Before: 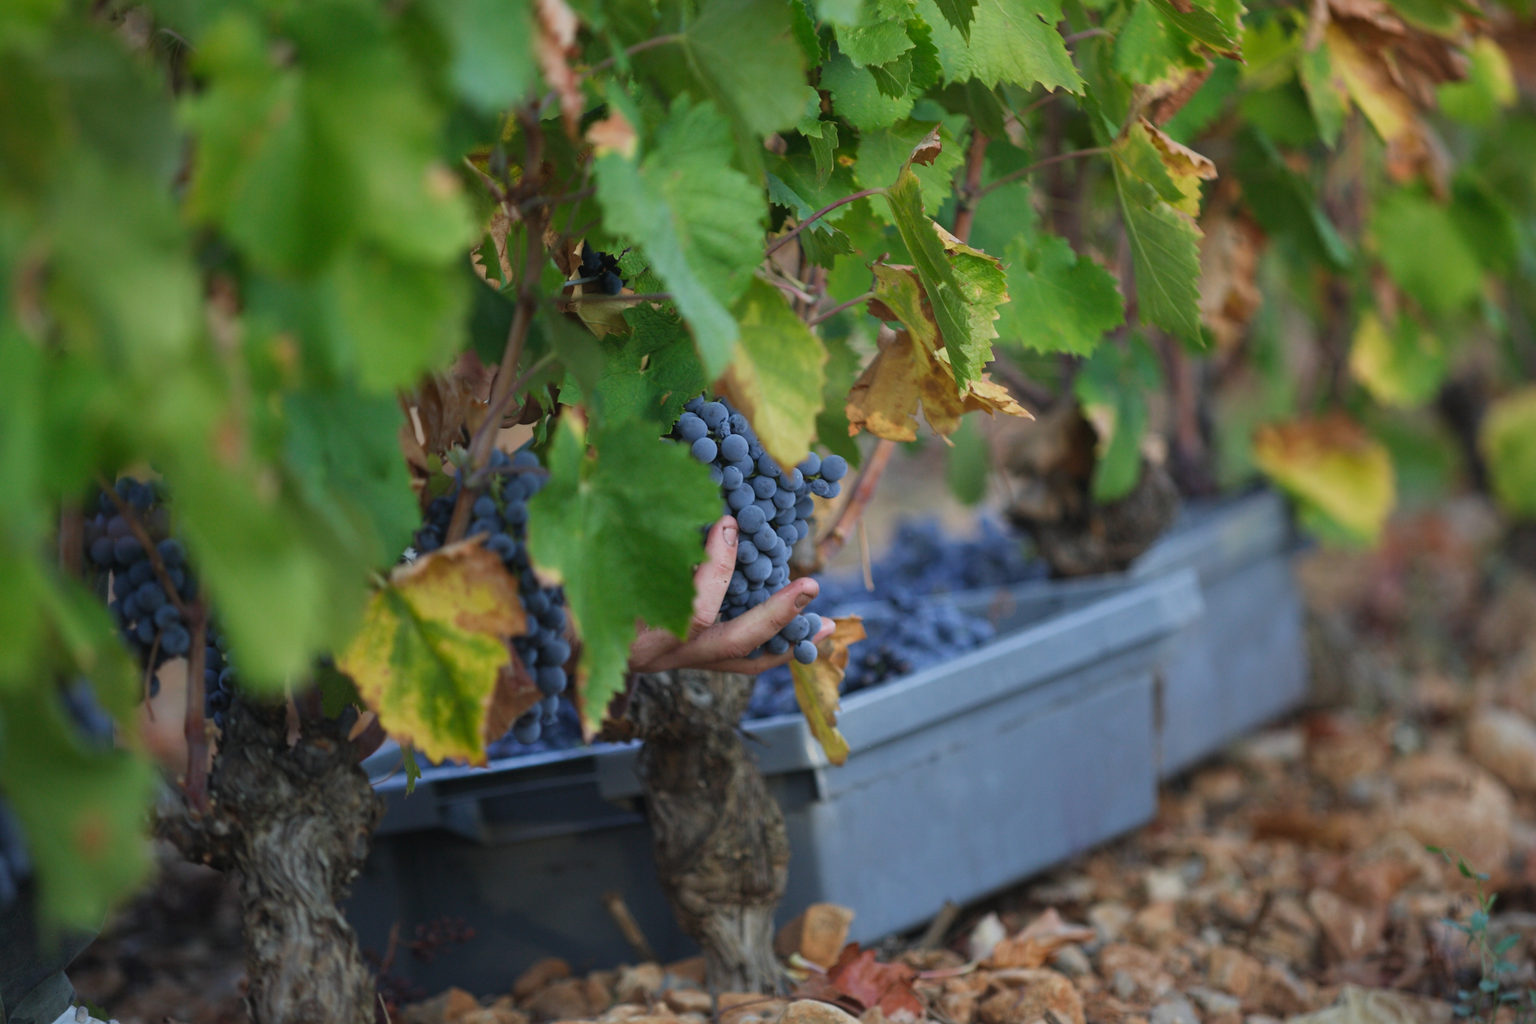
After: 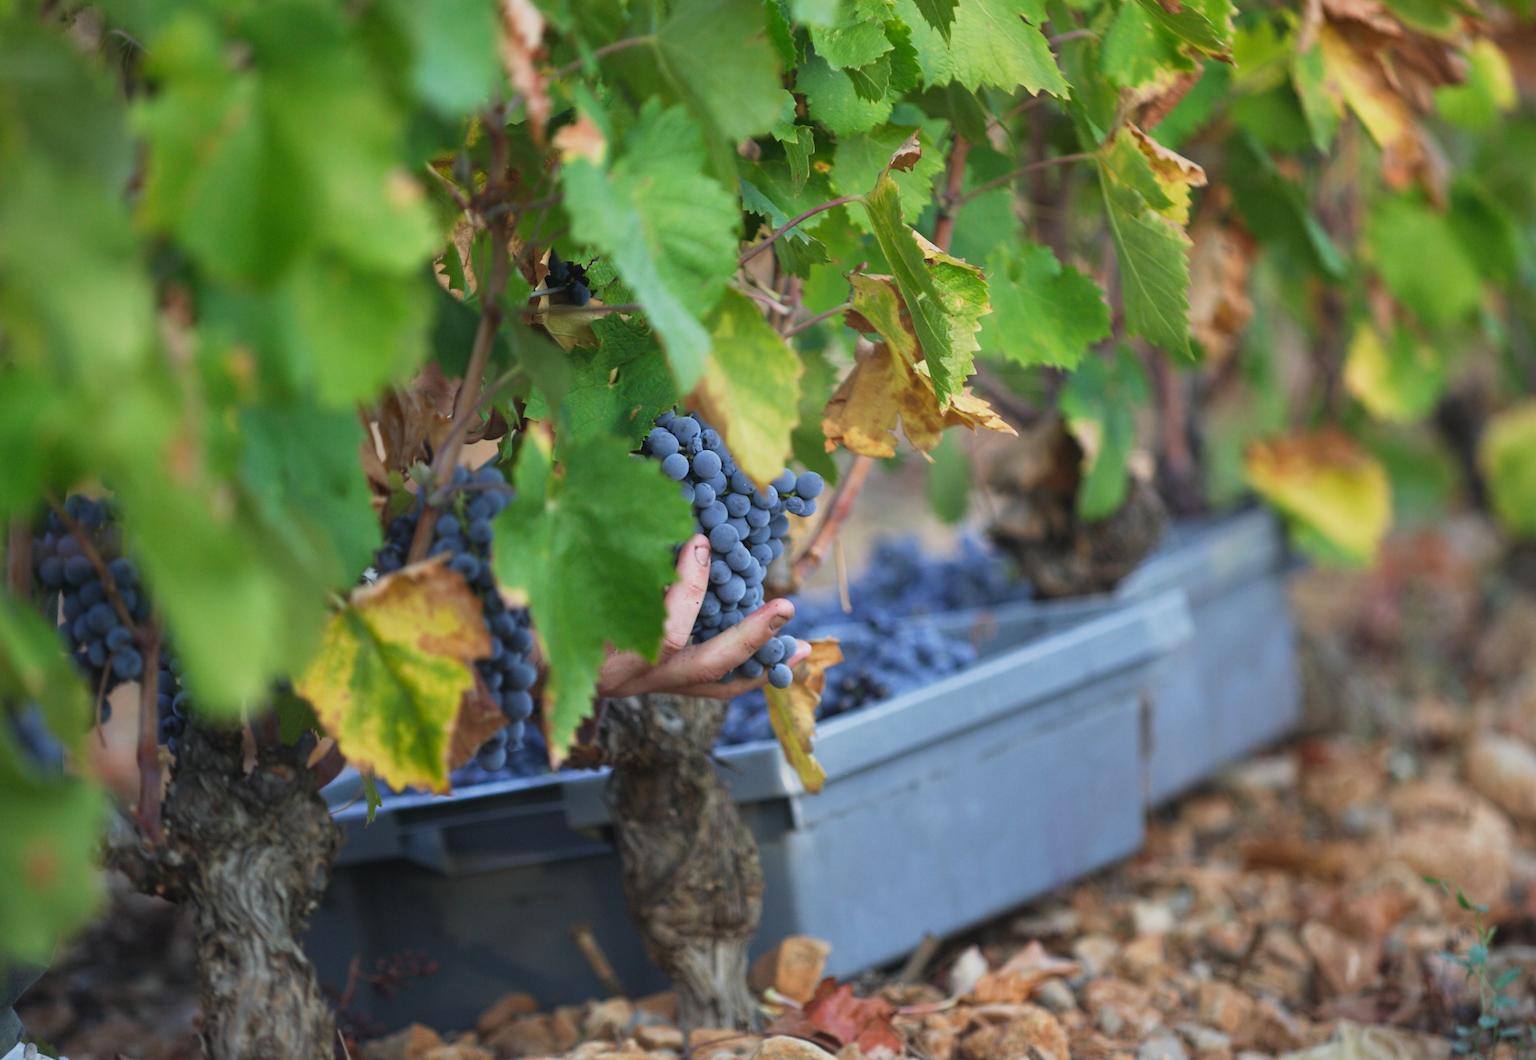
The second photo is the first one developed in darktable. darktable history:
crop and rotate: left 3.462%
base curve: curves: ch0 [(0, 0) (0.088, 0.125) (0.176, 0.251) (0.354, 0.501) (0.613, 0.749) (1, 0.877)], preserve colors none
